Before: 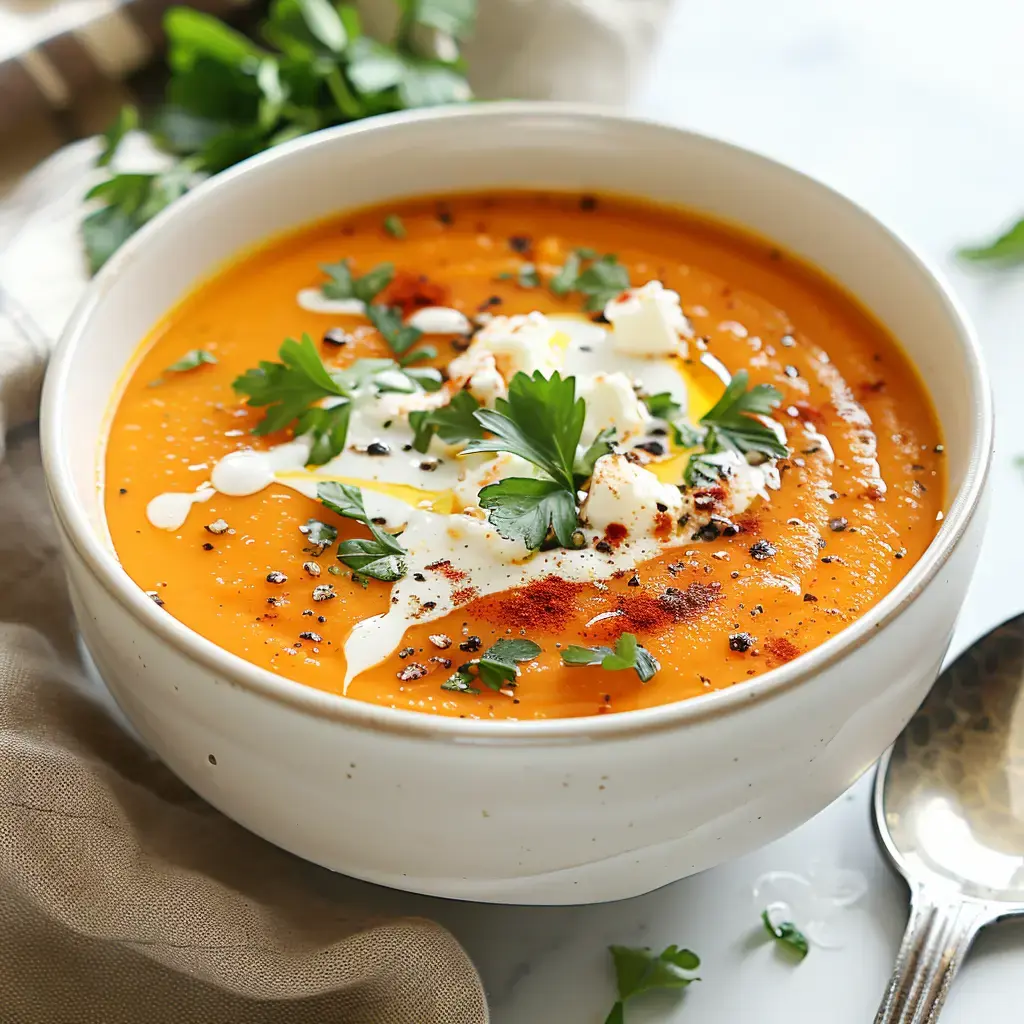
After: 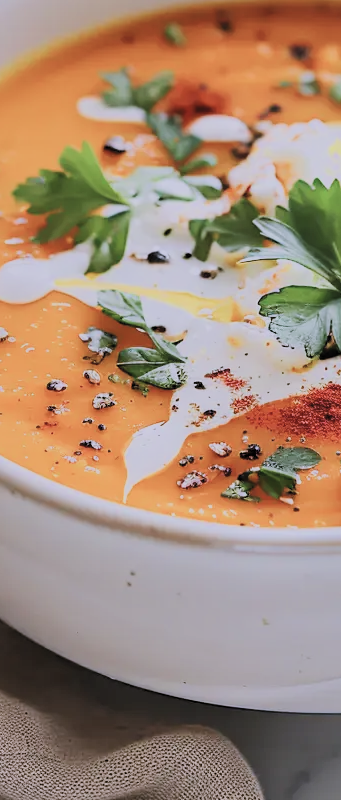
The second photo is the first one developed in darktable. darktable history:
filmic rgb: black relative exposure -6.17 EV, white relative exposure 6.95 EV, hardness 2.27, preserve chrominance RGB euclidean norm, color science v5 (2021), contrast in shadows safe, contrast in highlights safe
color calibration: illuminant custom, x 0.367, y 0.392, temperature 4434.11 K
tone equalizer: -8 EV -0.395 EV, -7 EV -0.39 EV, -6 EV -0.353 EV, -5 EV -0.26 EV, -3 EV 0.236 EV, -2 EV 0.317 EV, -1 EV 0.382 EV, +0 EV 0.425 EV, smoothing diameter 24.93%, edges refinement/feathering 11.73, preserve details guided filter
local contrast: mode bilateral grid, contrast 20, coarseness 49, detail 119%, midtone range 0.2
crop and rotate: left 21.544%, top 18.835%, right 45.119%, bottom 2.968%
shadows and highlights: shadows 36.43, highlights -27, soften with gaussian
color correction: highlights b* 0.027, saturation 0.82
